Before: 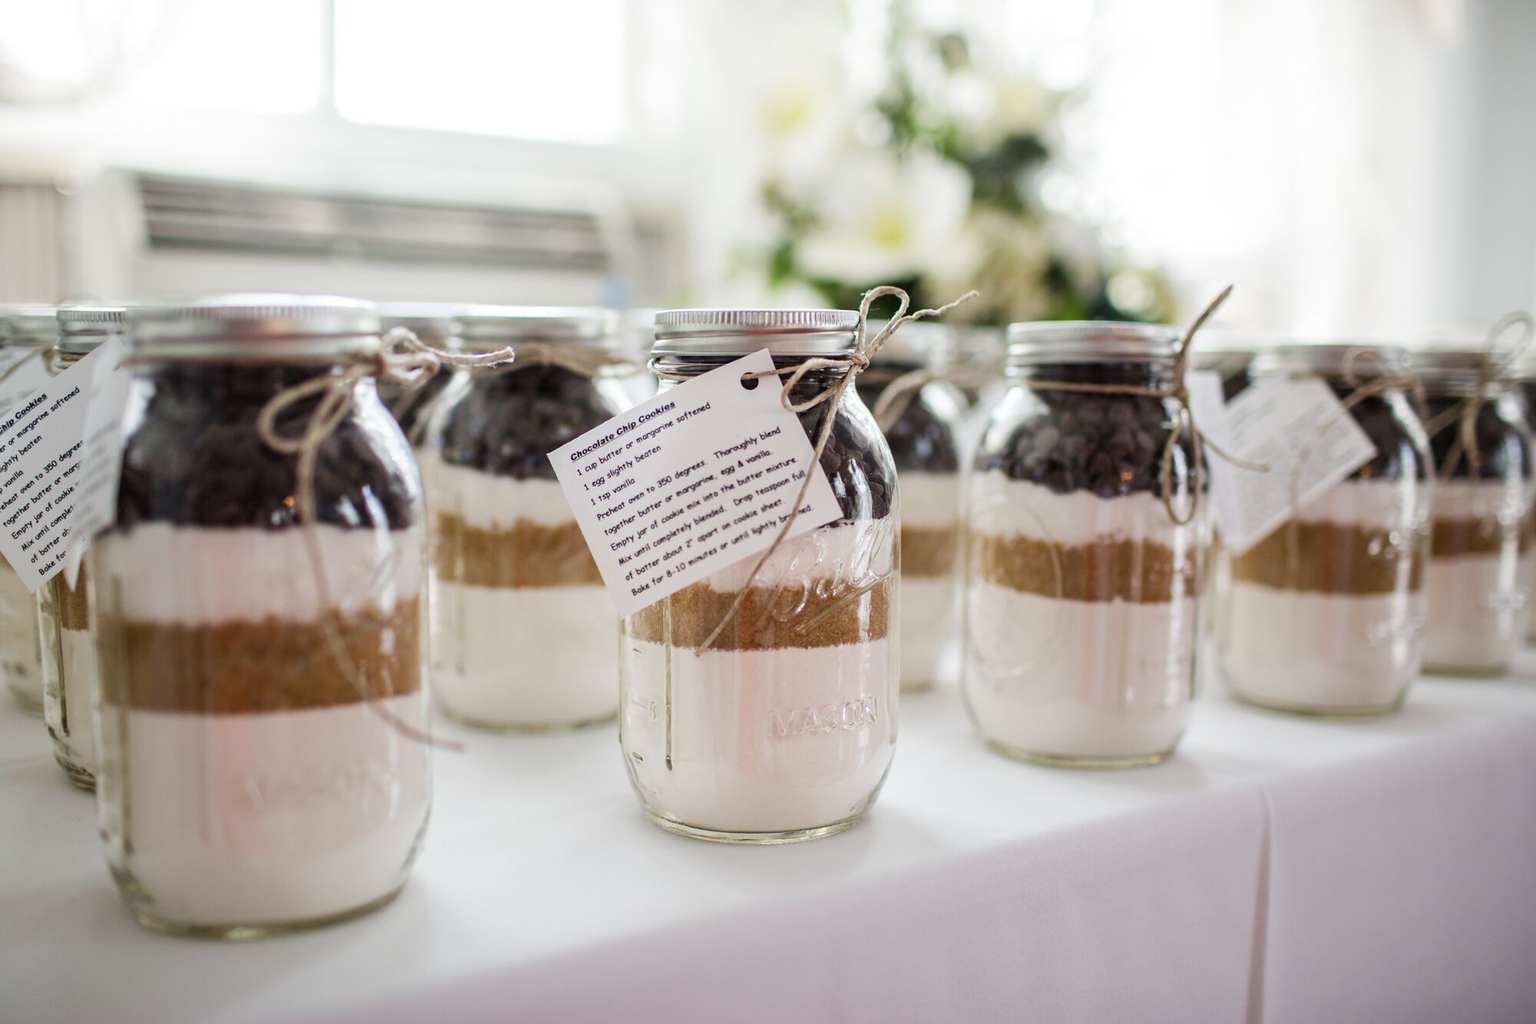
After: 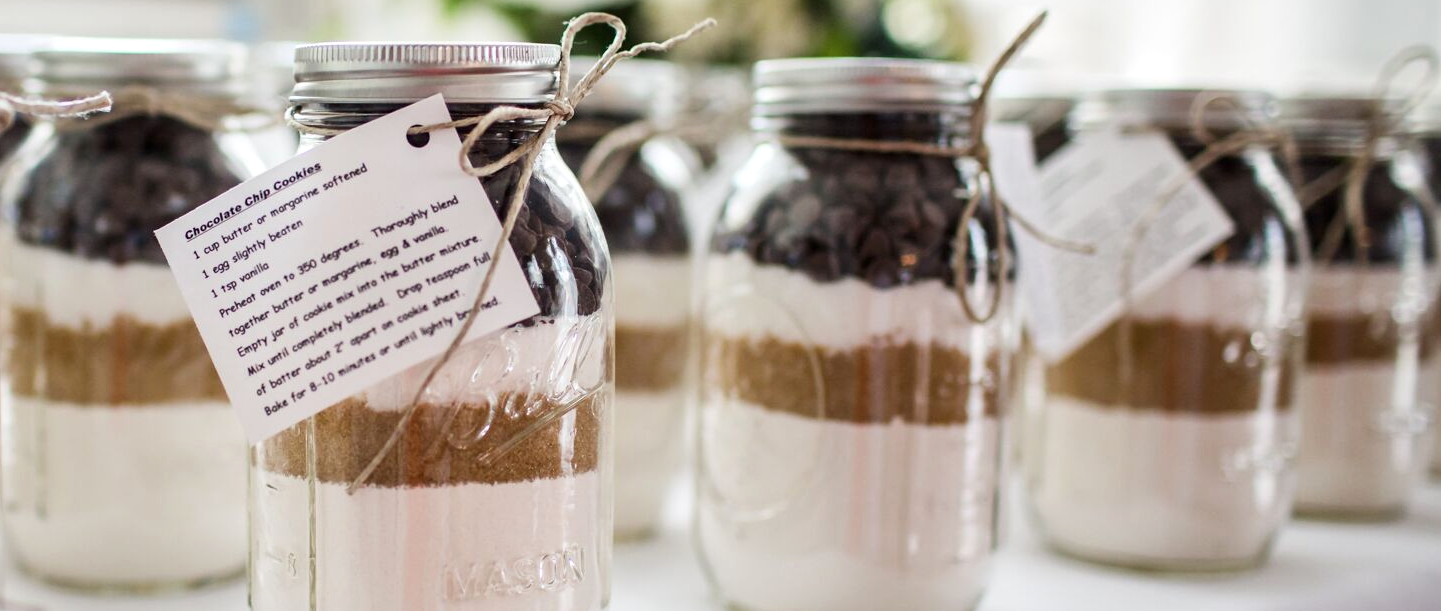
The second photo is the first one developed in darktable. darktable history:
contrast brightness saturation: contrast 0.1, brightness 0.02, saturation 0.02
crop and rotate: left 27.938%, top 27.046%, bottom 27.046%
local contrast: mode bilateral grid, contrast 20, coarseness 50, detail 120%, midtone range 0.2
